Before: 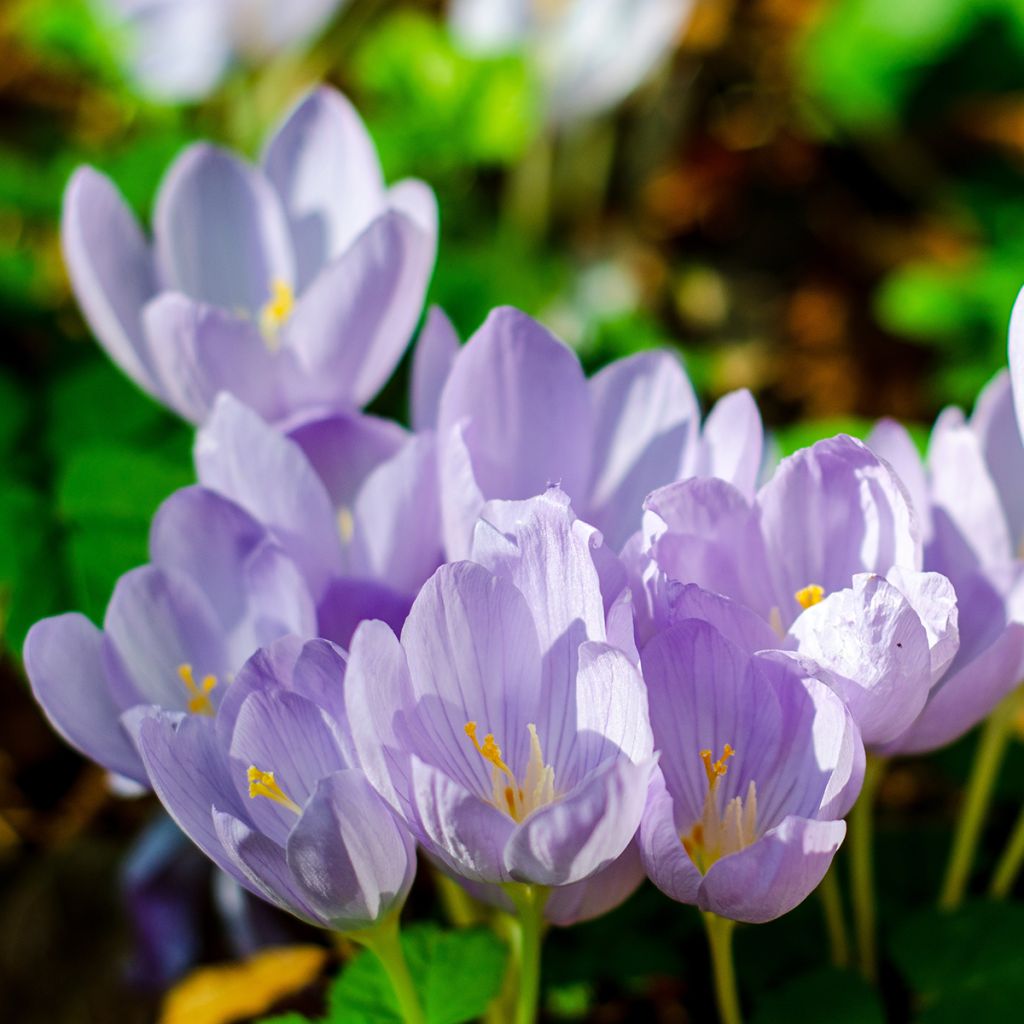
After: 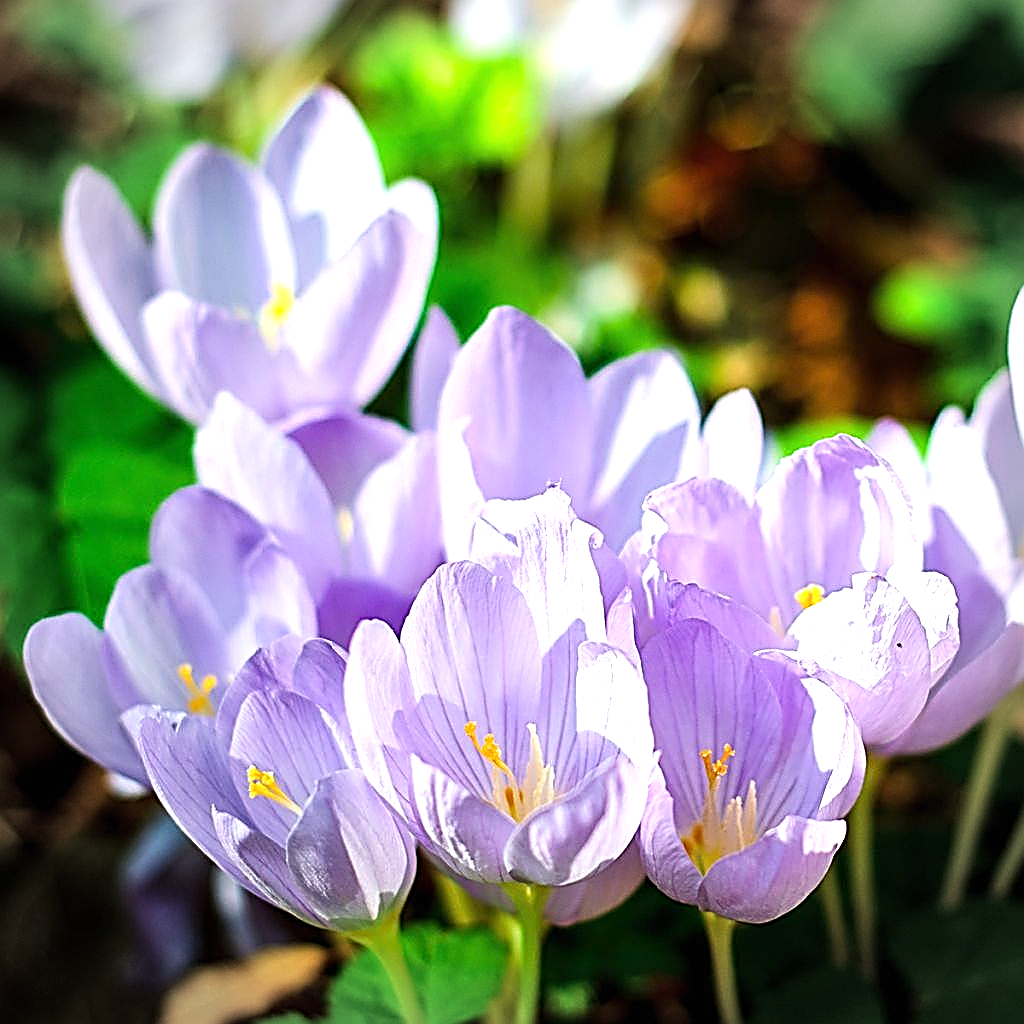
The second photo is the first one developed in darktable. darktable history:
exposure: black level correction 0, exposure 0.895 EV, compensate exposure bias true, compensate highlight preservation false
sharpen: amount 1.989
vignetting: fall-off start 87.88%, fall-off radius 24.87%
